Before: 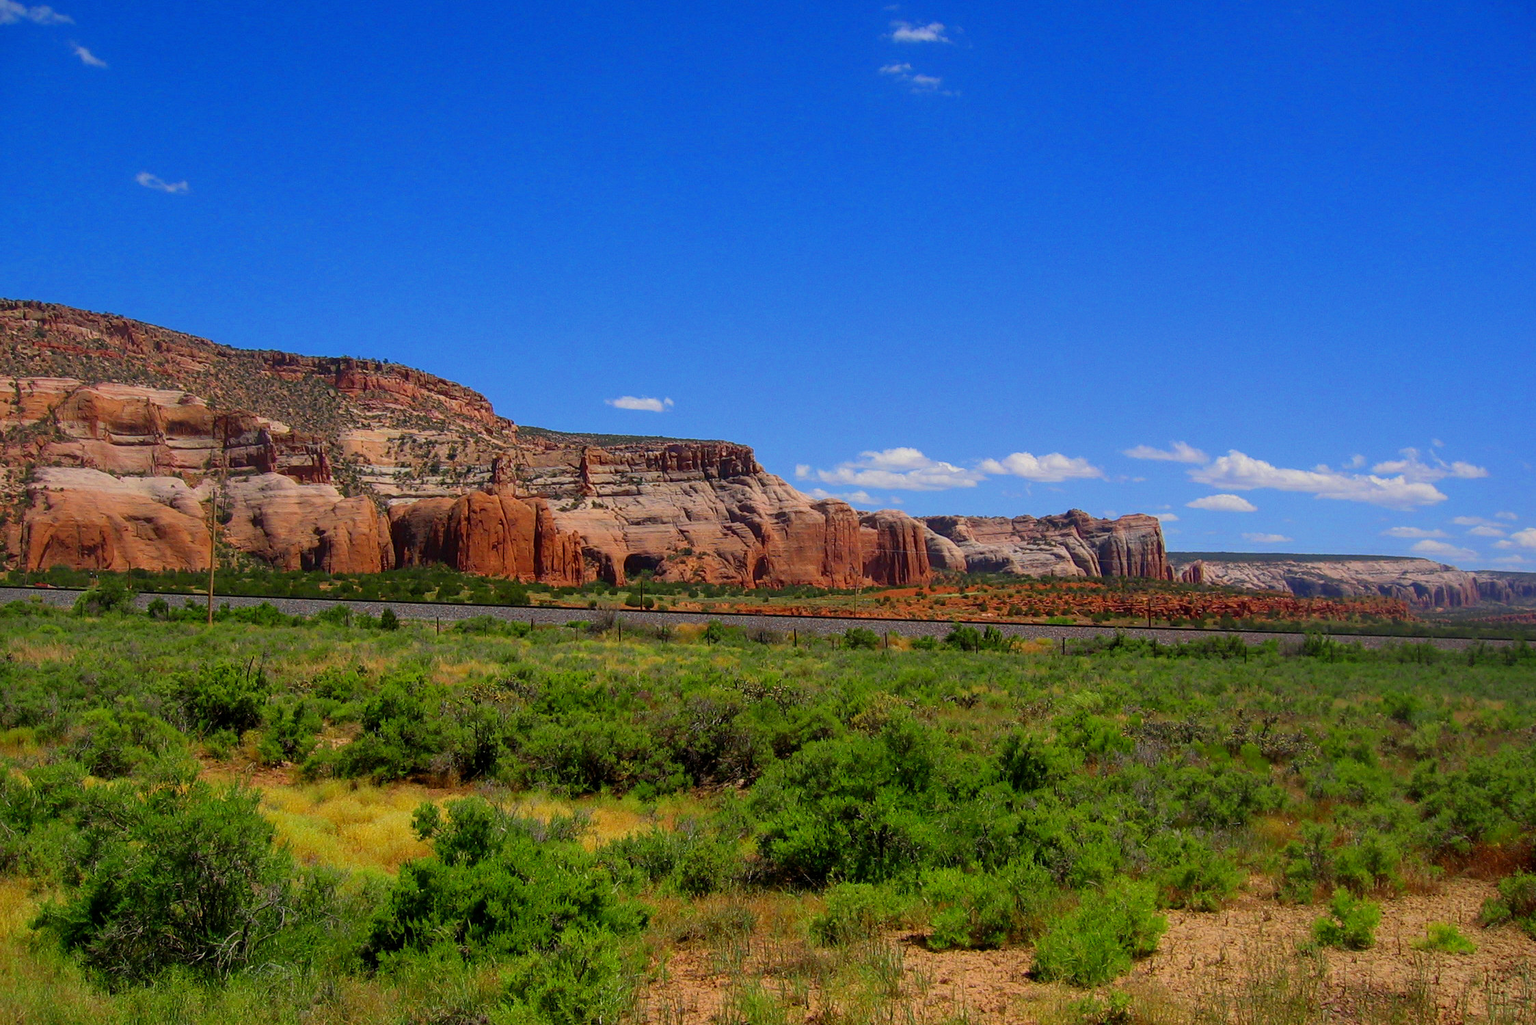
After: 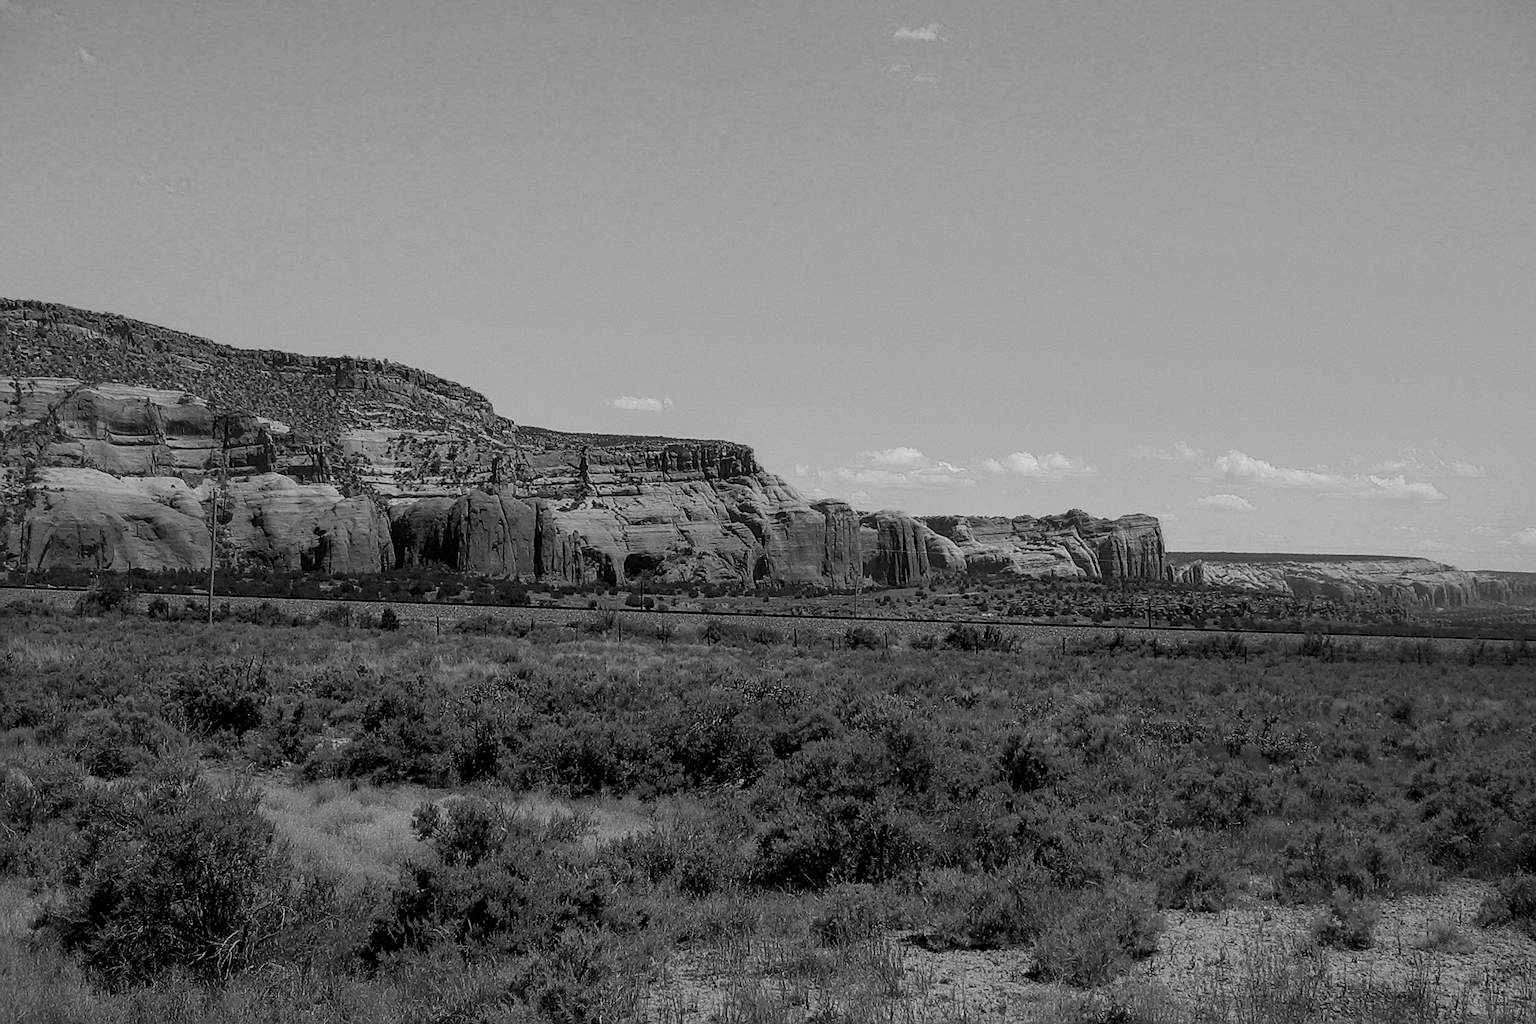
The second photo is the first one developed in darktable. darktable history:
color calibration: output gray [0.246, 0.254, 0.501, 0], gray › normalize channels true, illuminant same as pipeline (D50), adaptation XYZ, x 0.346, y 0.359, gamut compression 0
local contrast: on, module defaults
sharpen: on, module defaults
